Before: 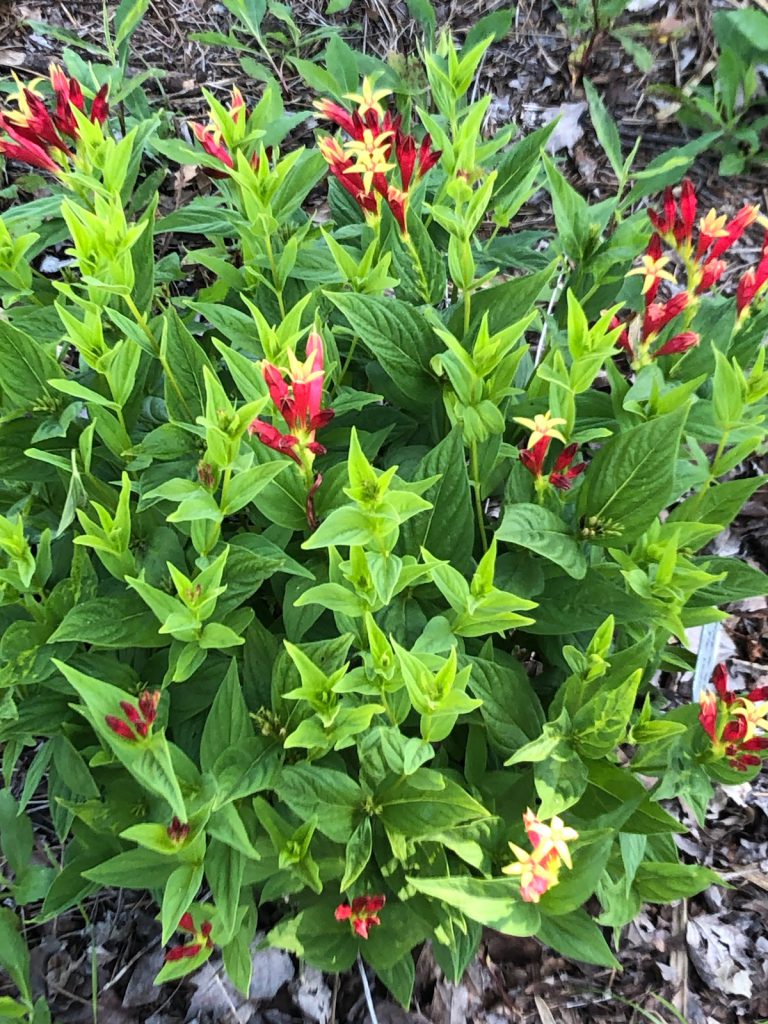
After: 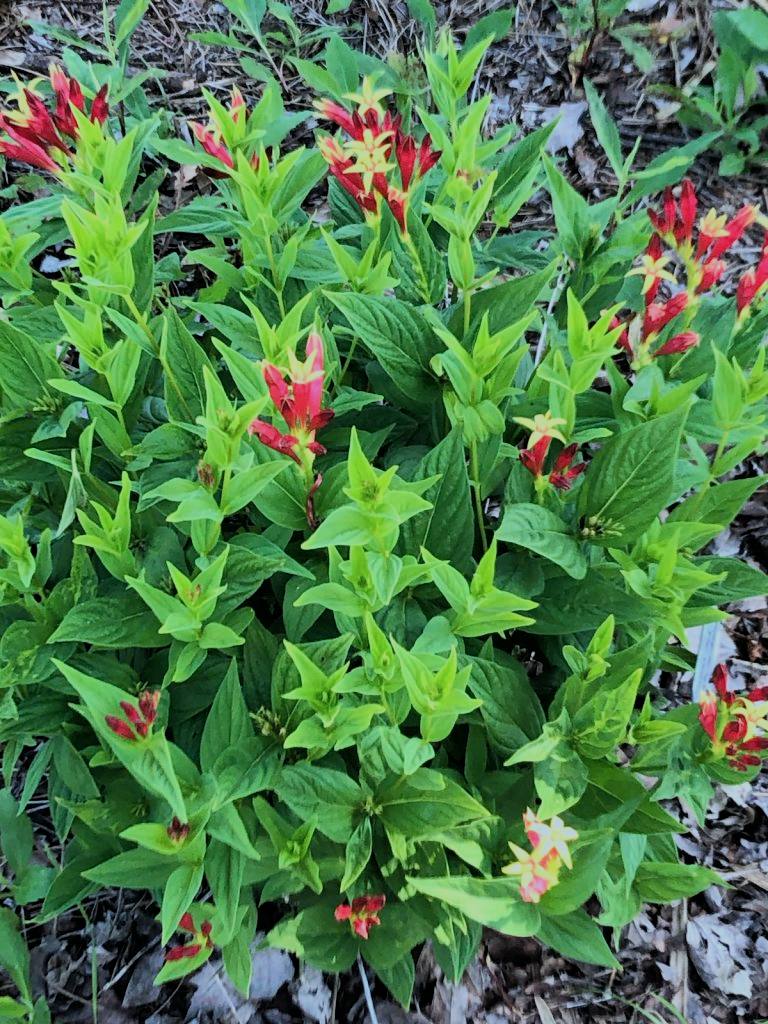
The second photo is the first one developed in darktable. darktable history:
color calibration: illuminant Planckian (black body), x 0.368, y 0.361, temperature 4275.92 K
filmic rgb: black relative exposure -7.15 EV, white relative exposure 5.36 EV, hardness 3.02, color science v6 (2022)
